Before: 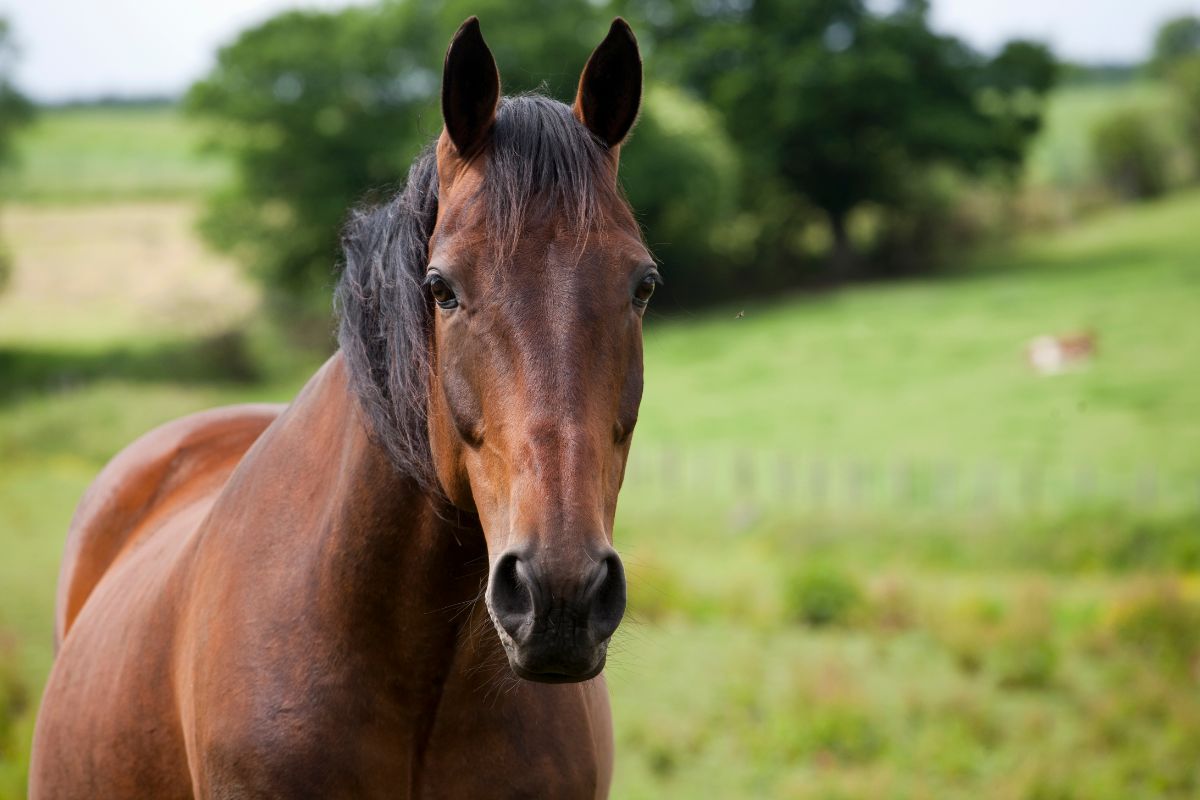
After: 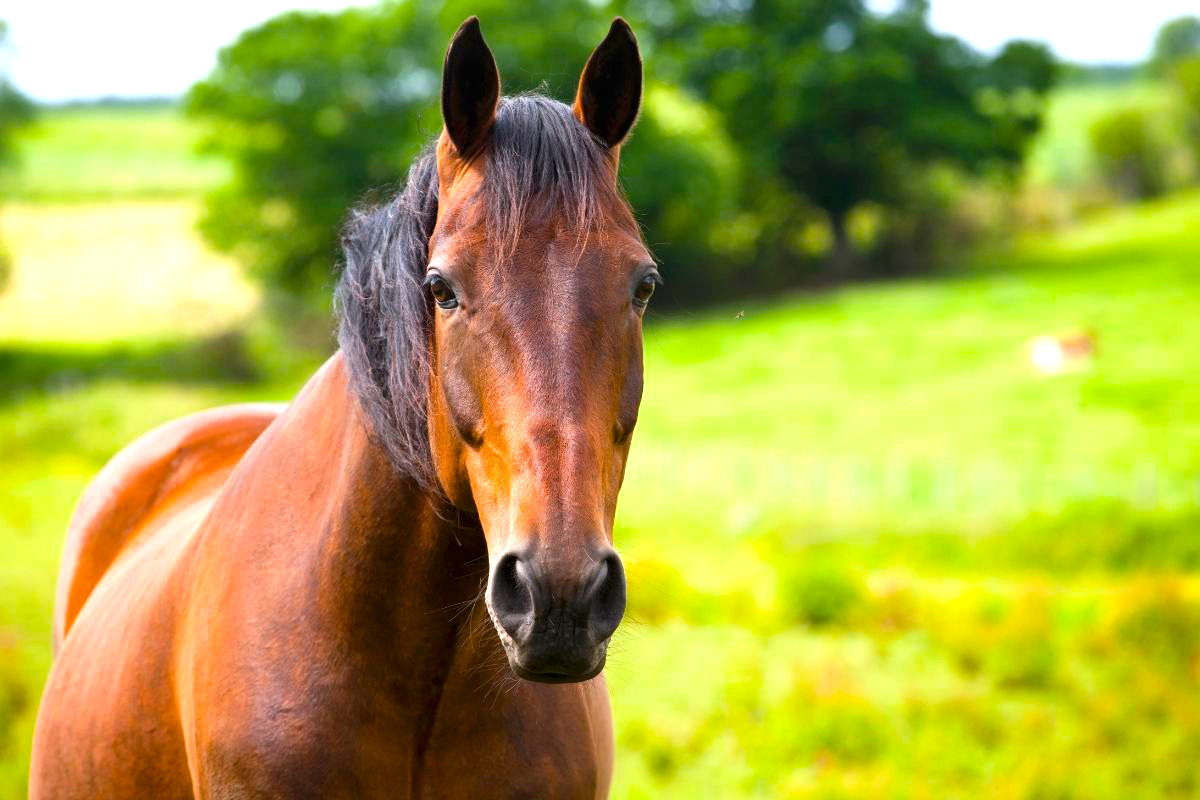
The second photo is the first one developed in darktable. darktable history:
color balance rgb: linear chroma grading › global chroma 15%, perceptual saturation grading › global saturation 30%
exposure: black level correction 0, exposure 1 EV, compensate exposure bias true, compensate highlight preservation false
